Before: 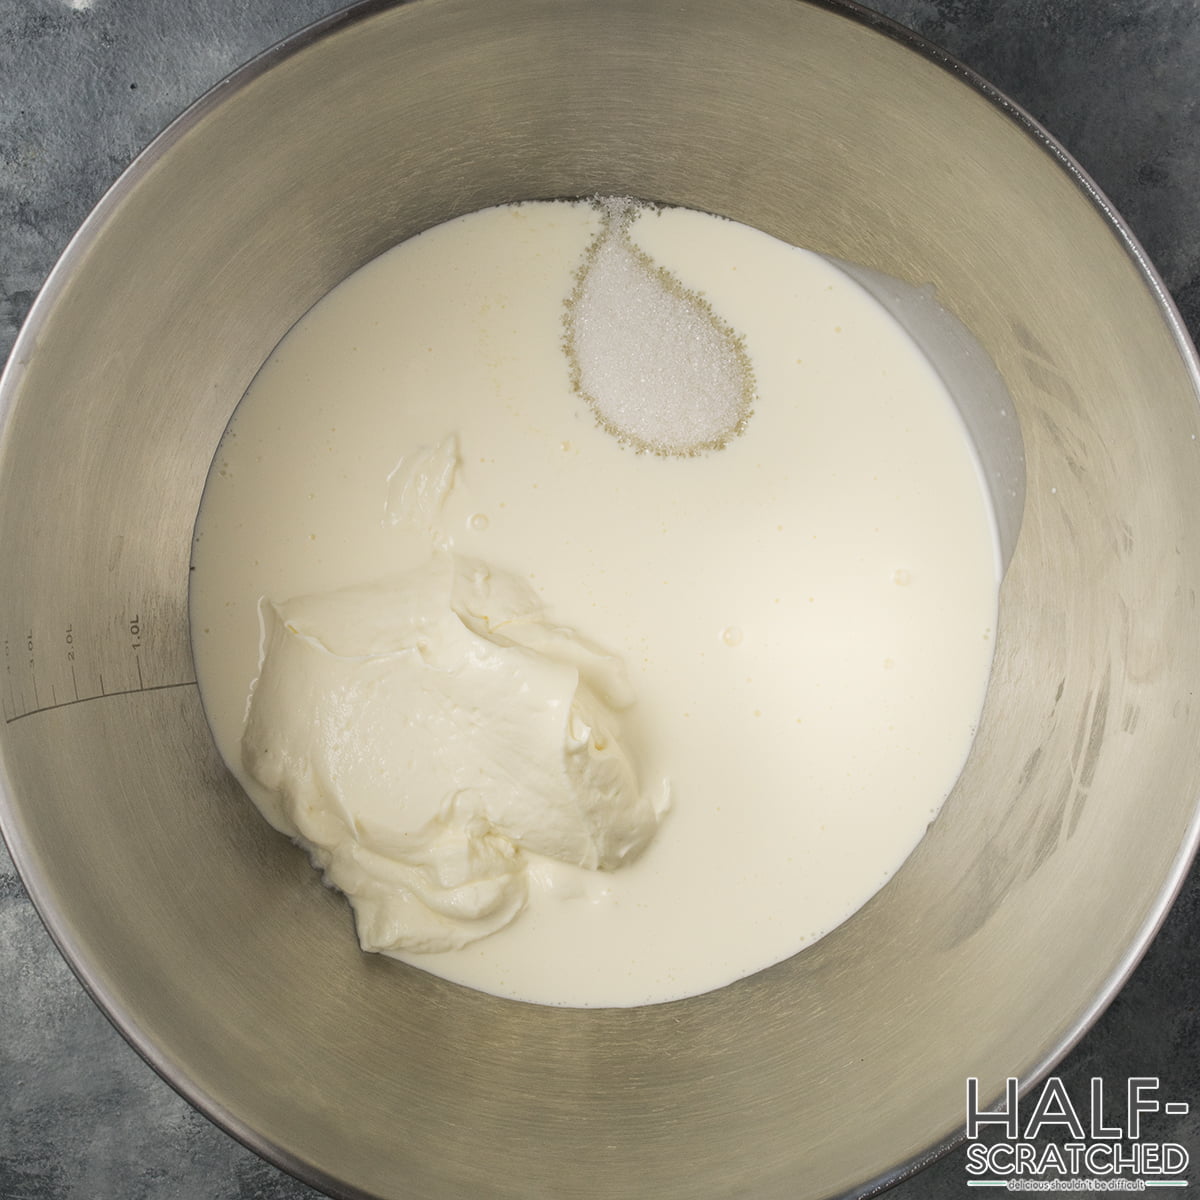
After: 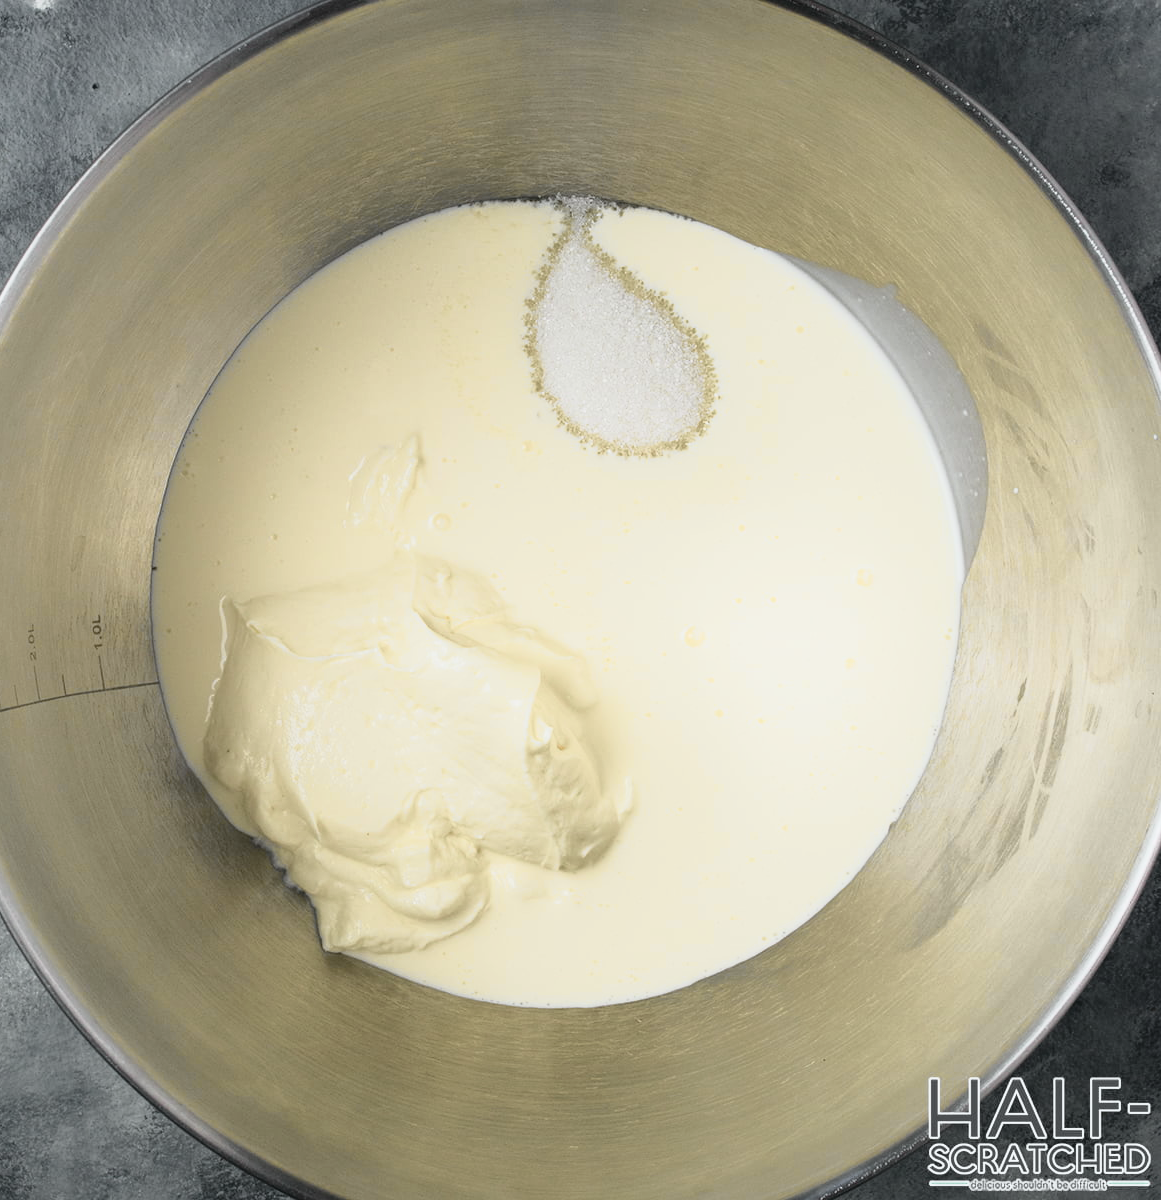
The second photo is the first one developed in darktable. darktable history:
tone curve: curves: ch0 [(0, 0) (0.105, 0.068) (0.195, 0.162) (0.283, 0.283) (0.384, 0.404) (0.485, 0.531) (0.638, 0.681) (0.795, 0.879) (1, 0.977)]; ch1 [(0, 0) (0.161, 0.092) (0.35, 0.33) (0.379, 0.401) (0.456, 0.469) (0.504, 0.498) (0.53, 0.532) (0.58, 0.619) (0.635, 0.671) (1, 1)]; ch2 [(0, 0) (0.371, 0.362) (0.437, 0.437) (0.483, 0.484) (0.53, 0.515) (0.56, 0.58) (0.622, 0.606) (1, 1)], color space Lab, independent channels, preserve colors none
crop and rotate: left 3.238%
